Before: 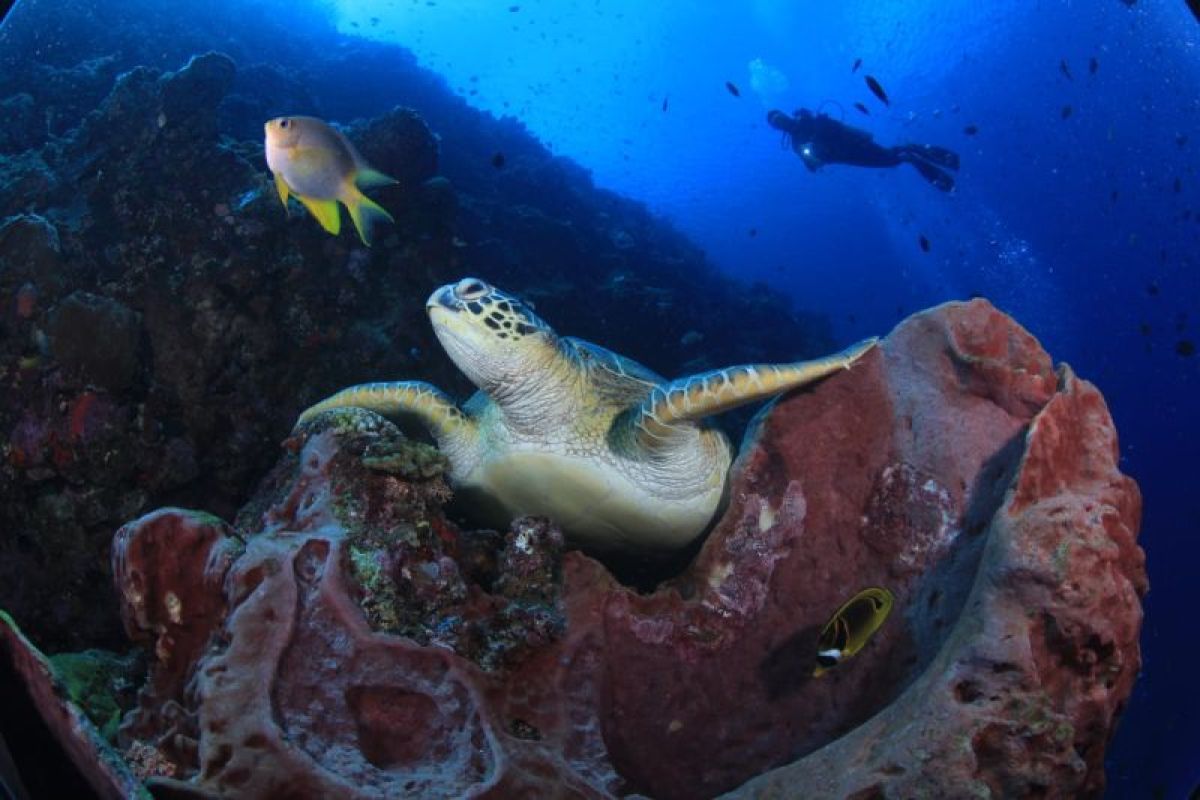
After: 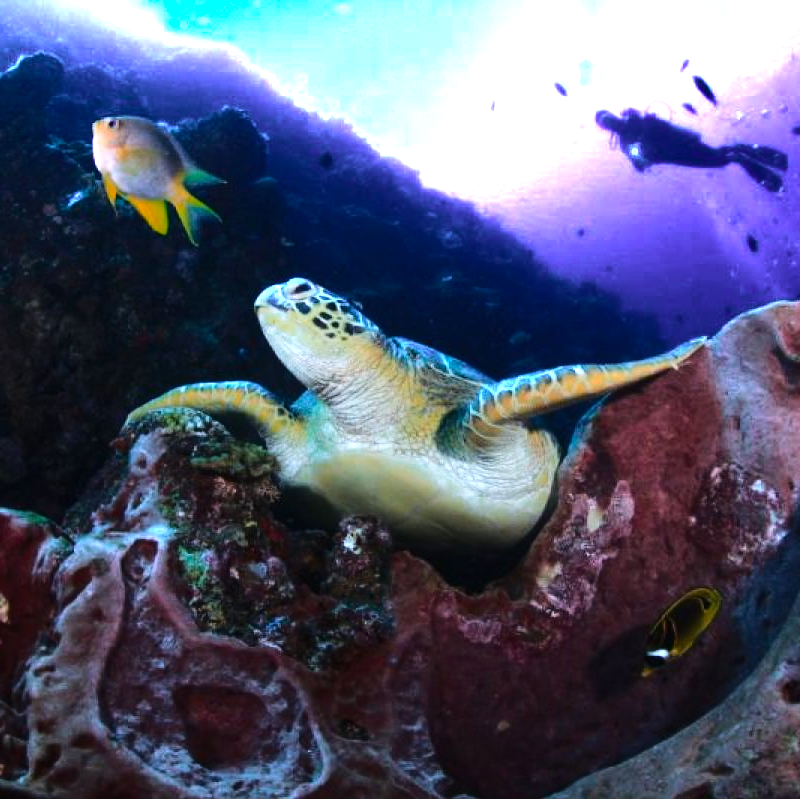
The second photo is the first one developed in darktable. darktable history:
base curve: curves: ch0 [(0, 0) (0.036, 0.025) (0.121, 0.166) (0.206, 0.329) (0.605, 0.79) (1, 1)]
crop and rotate: left 14.361%, right 18.94%
color zones: curves: ch0 [(0.473, 0.374) (0.742, 0.784)]; ch1 [(0.354, 0.737) (0.742, 0.705)]; ch2 [(0.318, 0.421) (0.758, 0.532)]
